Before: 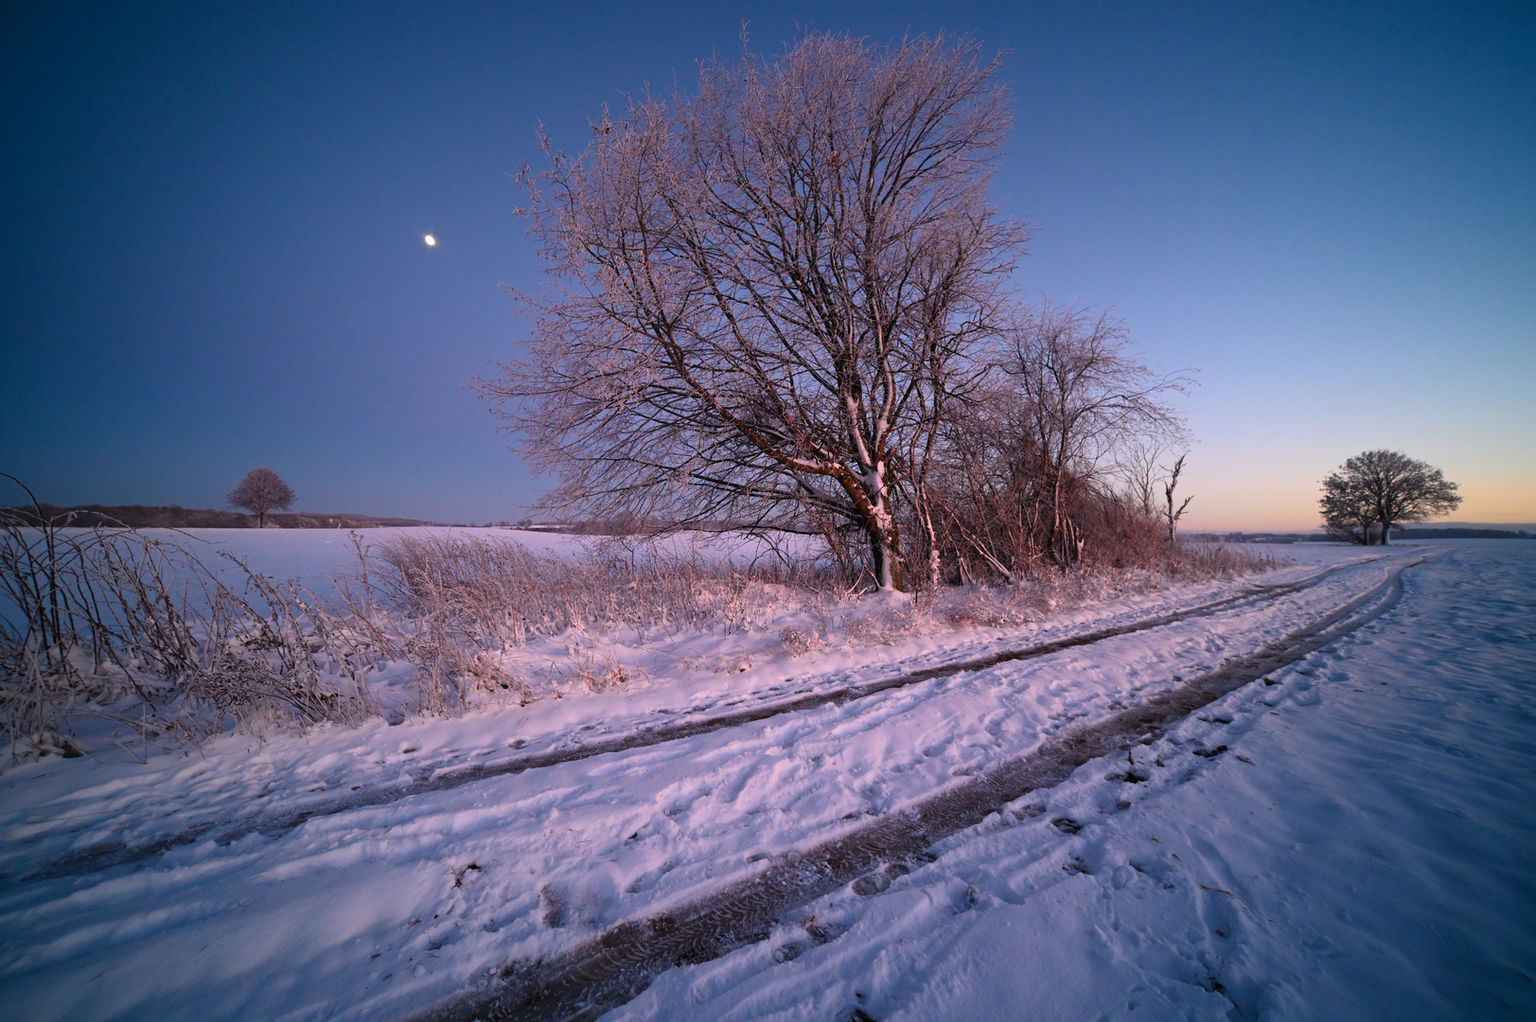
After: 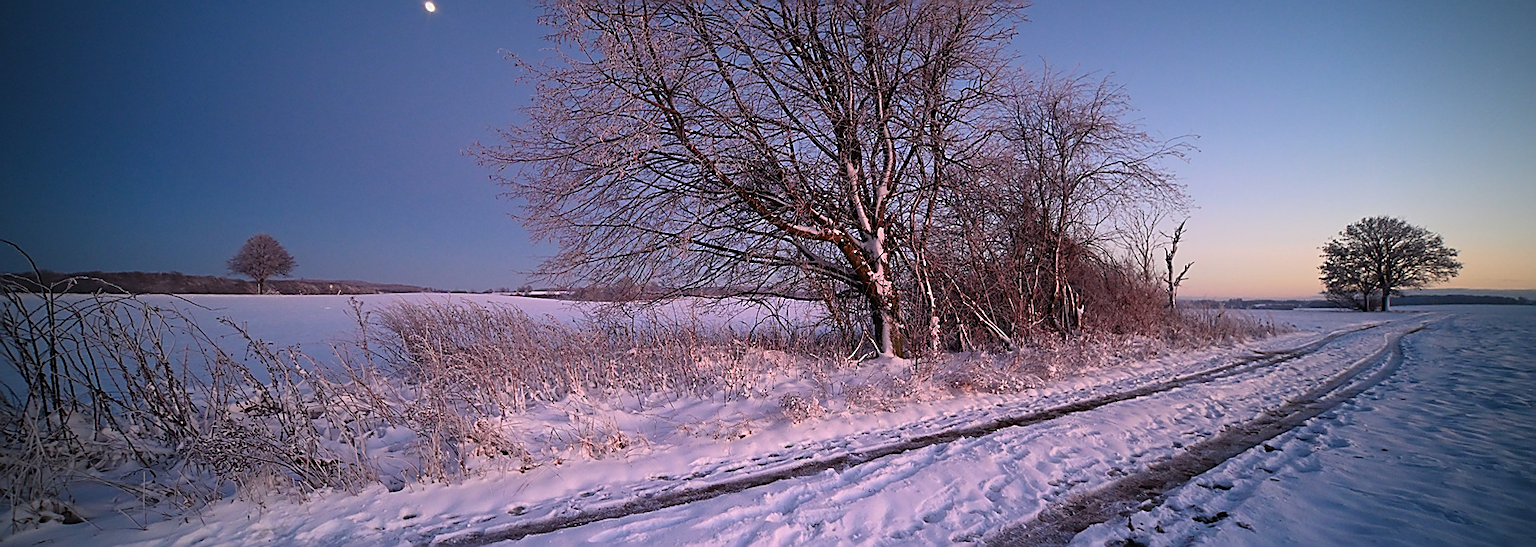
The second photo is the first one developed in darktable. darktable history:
crop and rotate: top 23.043%, bottom 23.437%
exposure: exposure 0.236 EV, compensate highlight preservation false
graduated density: on, module defaults
sharpen: radius 1.4, amount 1.25, threshold 0.7
vignetting: fall-off radius 60.92%
